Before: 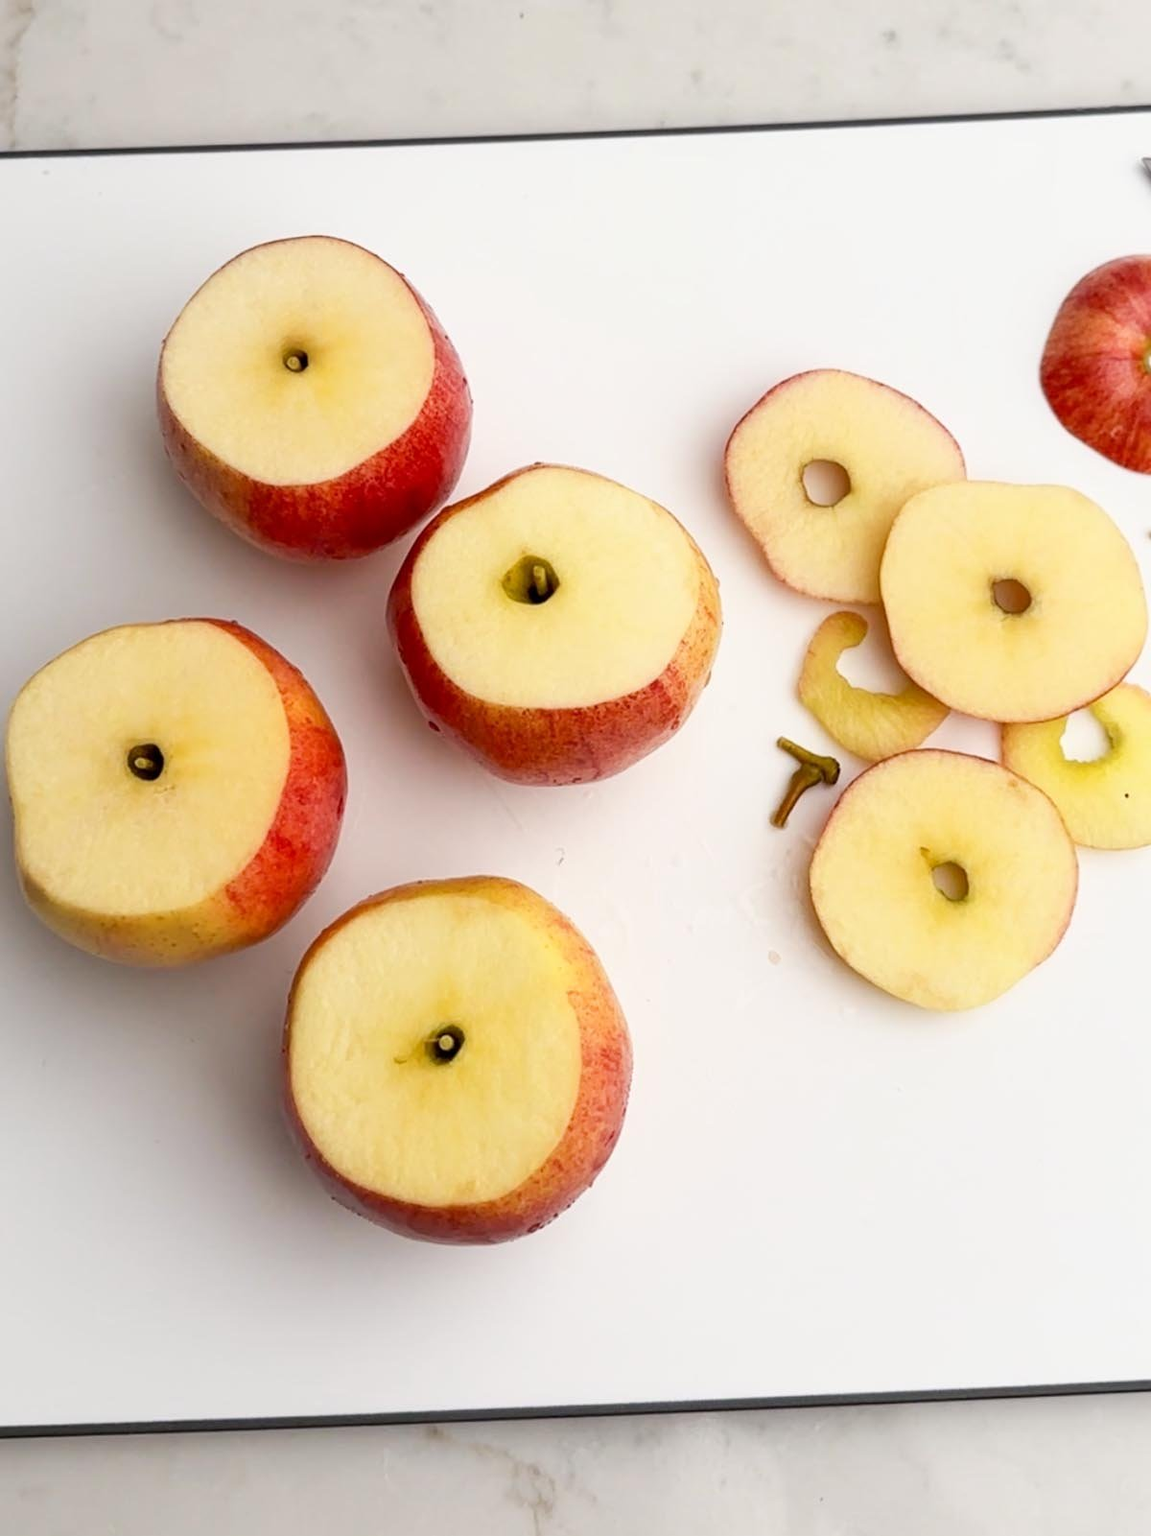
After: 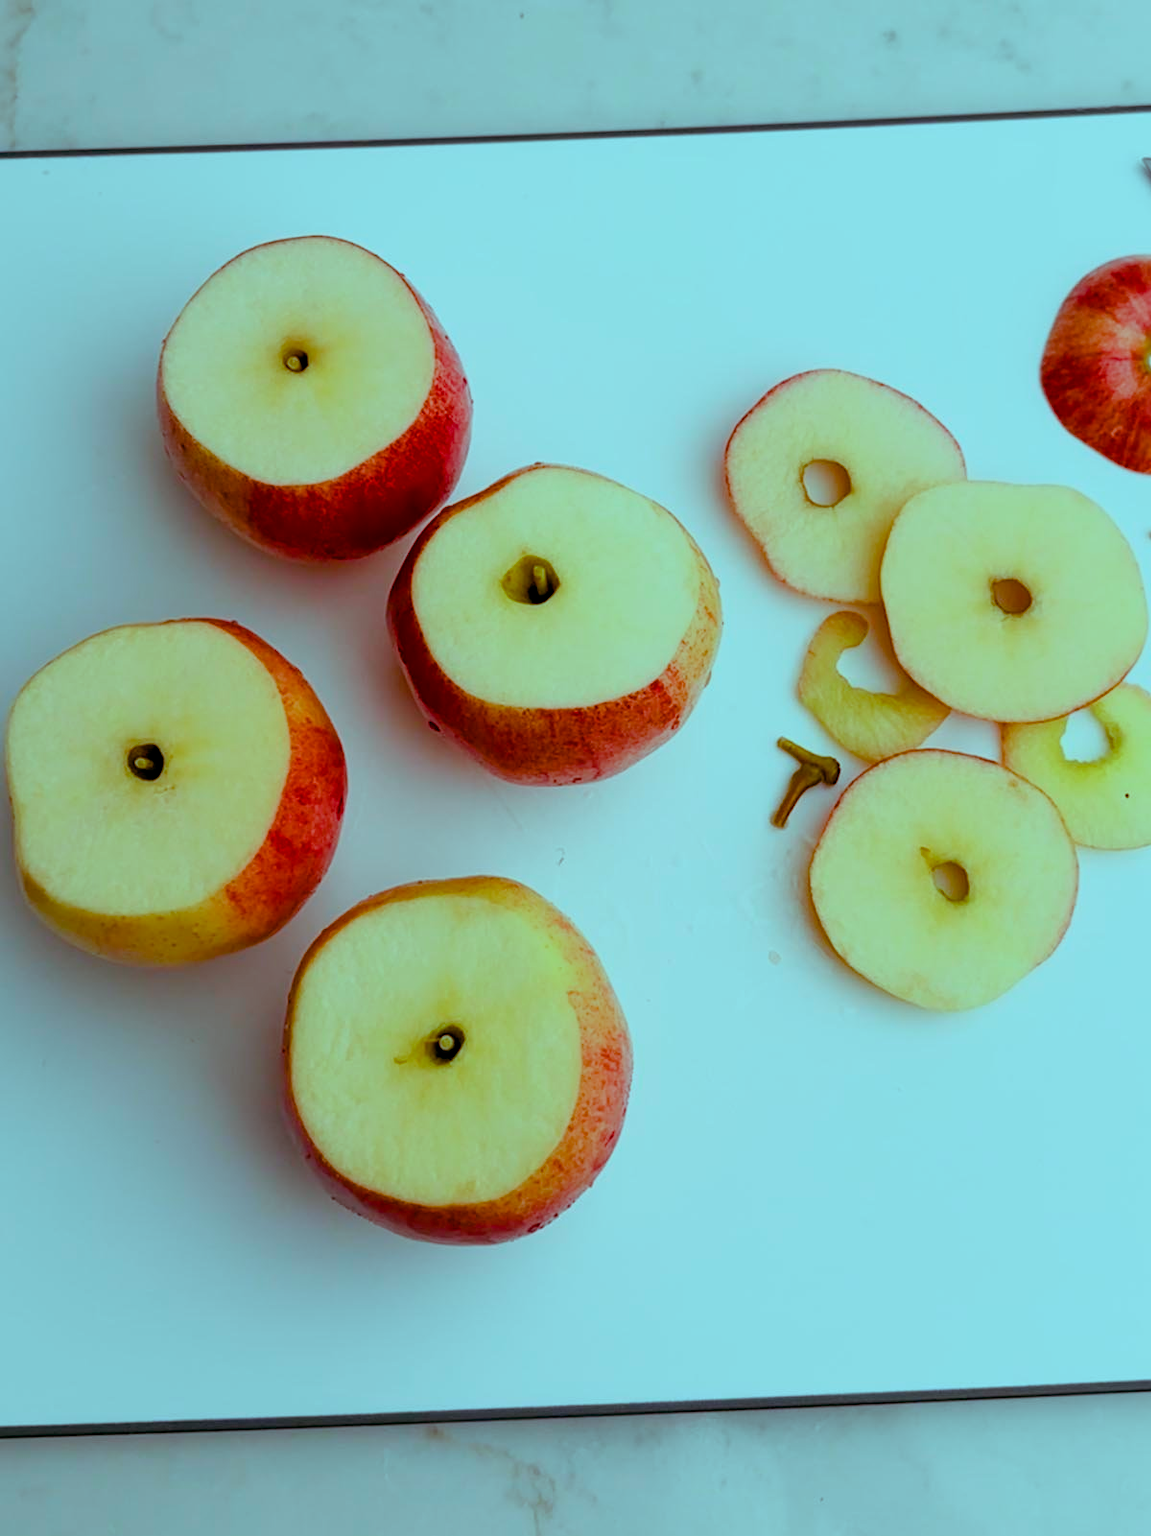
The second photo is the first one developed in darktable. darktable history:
color balance rgb: shadows lift › luminance -7.7%, shadows lift › chroma 2.13%, shadows lift › hue 165.27°, power › luminance -7.77%, power › chroma 1.34%, power › hue 330.55°, highlights gain › luminance -33.33%, highlights gain › chroma 5.68%, highlights gain › hue 217.2°, global offset › luminance -0.33%, global offset › chroma 0.11%, global offset › hue 165.27°, perceptual saturation grading › global saturation 27.72%, perceptual saturation grading › highlights -25%, perceptual saturation grading › mid-tones 25%, perceptual saturation grading › shadows 50%
